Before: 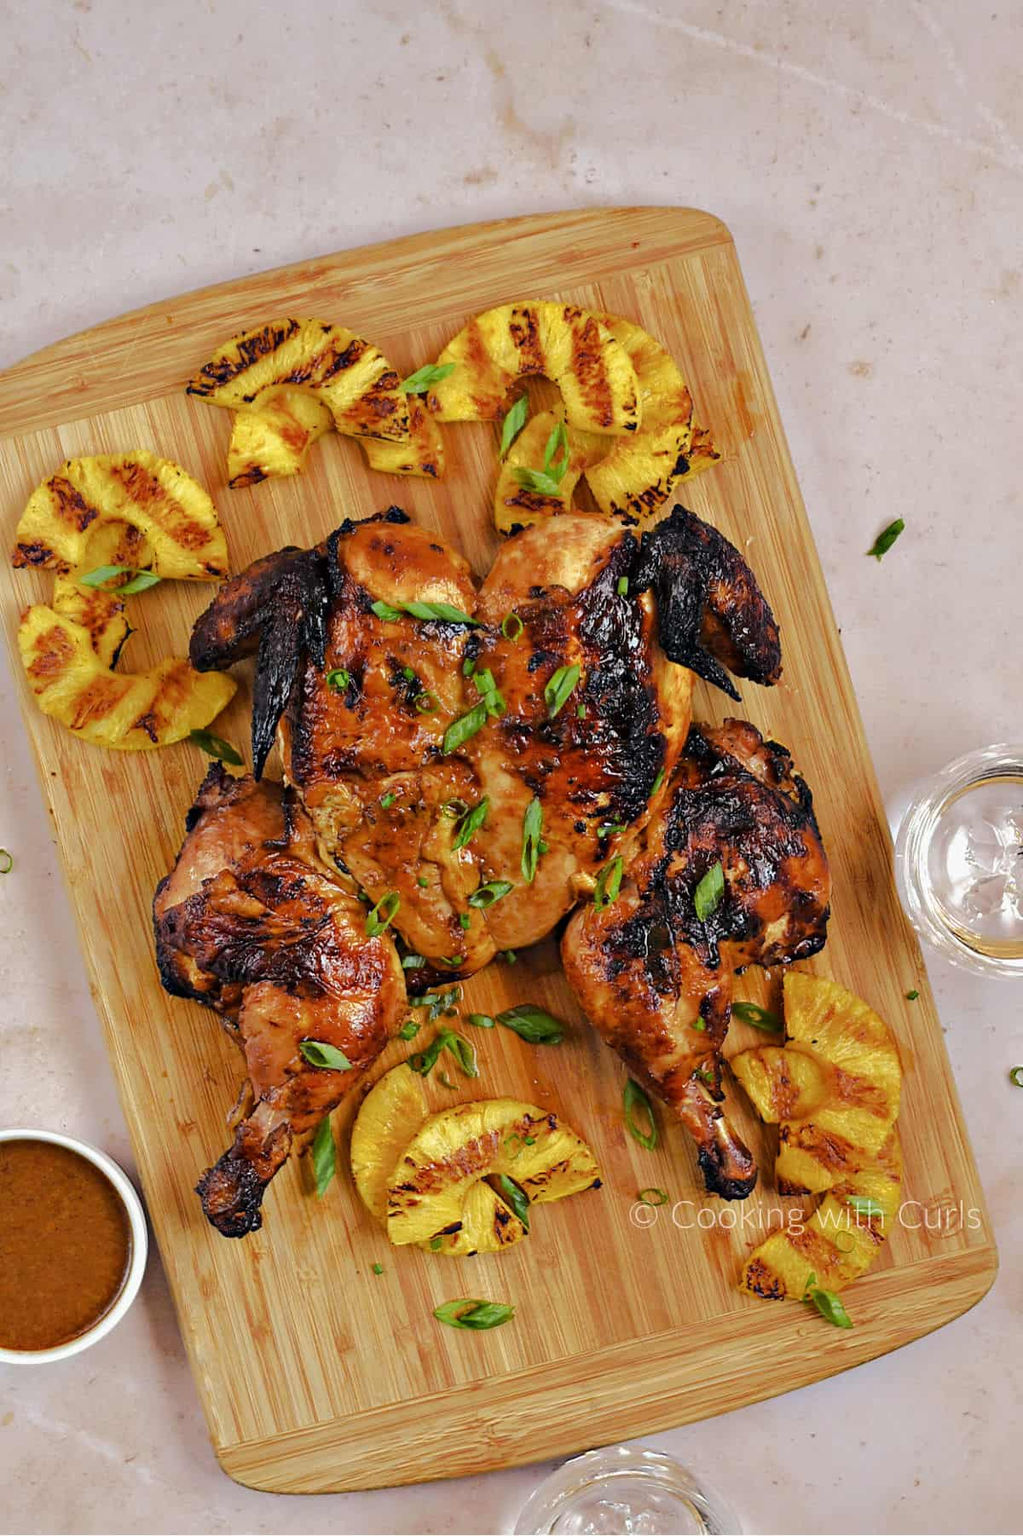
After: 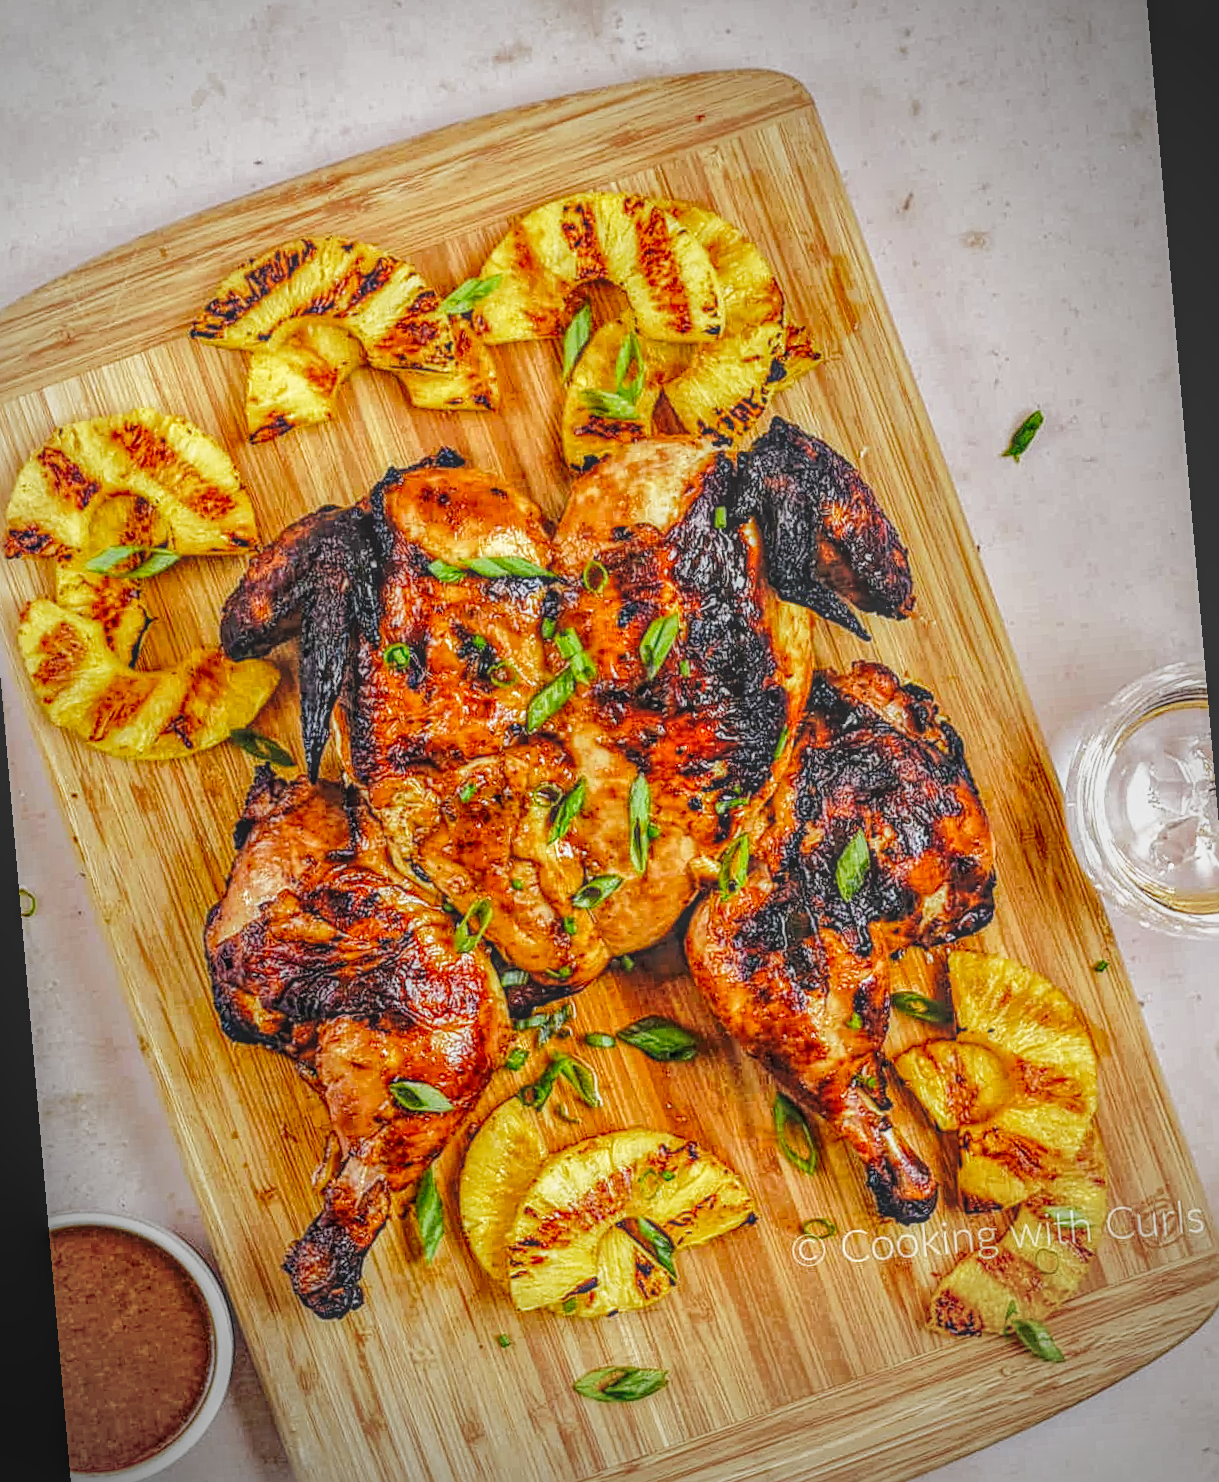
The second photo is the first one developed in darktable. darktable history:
exposure: compensate highlight preservation false
sharpen: radius 2.167, amount 0.381, threshold 0
rotate and perspective: rotation -5°, crop left 0.05, crop right 0.952, crop top 0.11, crop bottom 0.89
vignetting: width/height ratio 1.094
base curve: curves: ch0 [(0, 0) (0.028, 0.03) (0.121, 0.232) (0.46, 0.748) (0.859, 0.968) (1, 1)], preserve colors none
local contrast: highlights 20%, shadows 30%, detail 200%, midtone range 0.2
